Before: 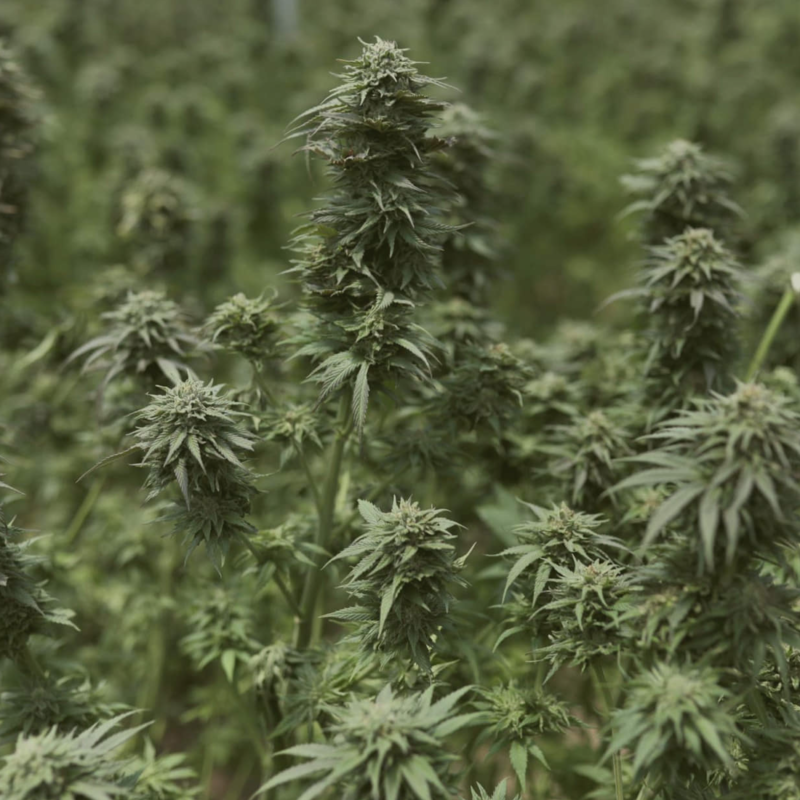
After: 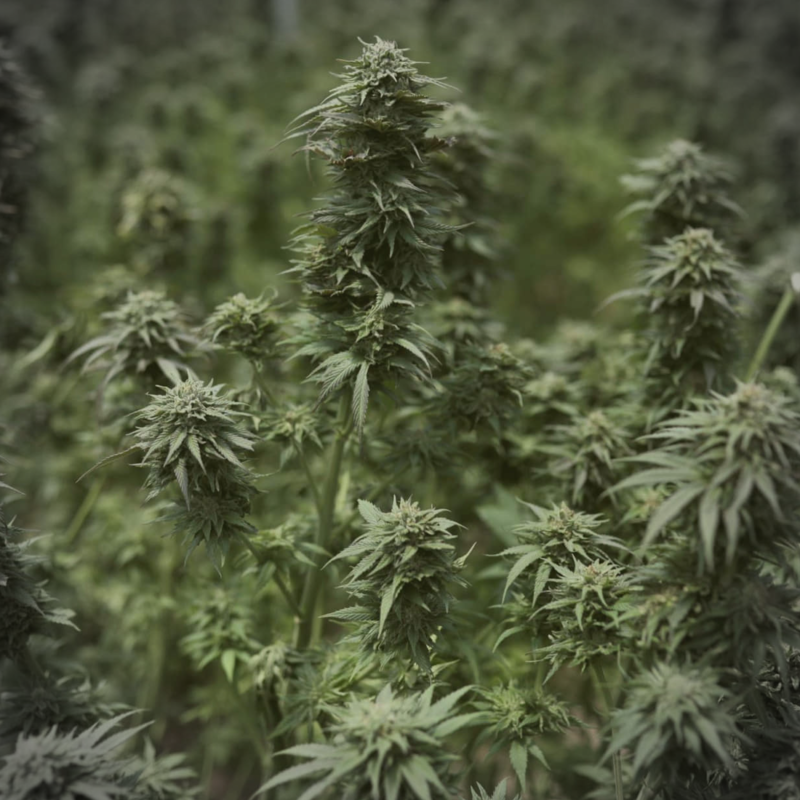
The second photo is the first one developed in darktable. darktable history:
vignetting: brightness -0.615, saturation -0.675, unbound false
color correction: highlights a* 0.071, highlights b* -0.368
